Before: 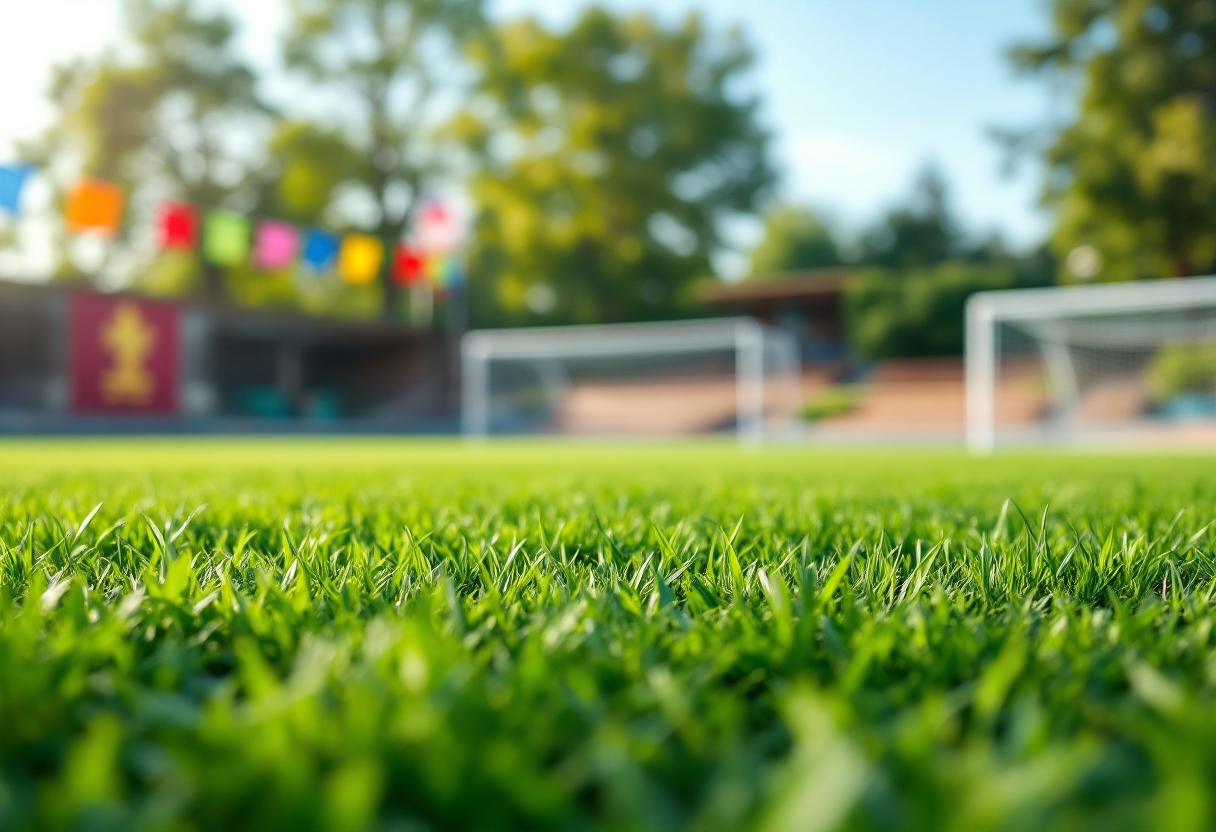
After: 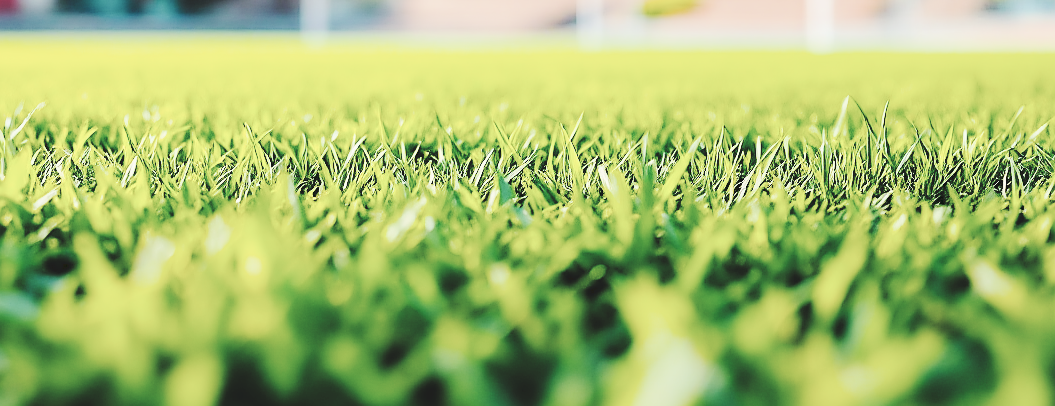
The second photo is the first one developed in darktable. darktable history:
crop and rotate: left 13.232%, top 48.455%, bottom 2.726%
exposure: exposure 1 EV, compensate highlight preservation false
color correction: highlights b* 0.042, saturation 0.583
filmic rgb: black relative exposure -7.5 EV, white relative exposure 4.99 EV, hardness 3.34, contrast 1.3
sharpen: radius 1.36, amount 1.239, threshold 0.662
color balance rgb: power › hue 71.37°, perceptual saturation grading › global saturation 25.319%, global vibrance 20%
tone curve: curves: ch0 [(0, 0) (0.003, 0.108) (0.011, 0.112) (0.025, 0.117) (0.044, 0.126) (0.069, 0.133) (0.1, 0.146) (0.136, 0.158) (0.177, 0.178) (0.224, 0.212) (0.277, 0.256) (0.335, 0.331) (0.399, 0.423) (0.468, 0.538) (0.543, 0.641) (0.623, 0.721) (0.709, 0.792) (0.801, 0.845) (0.898, 0.917) (1, 1)], preserve colors none
